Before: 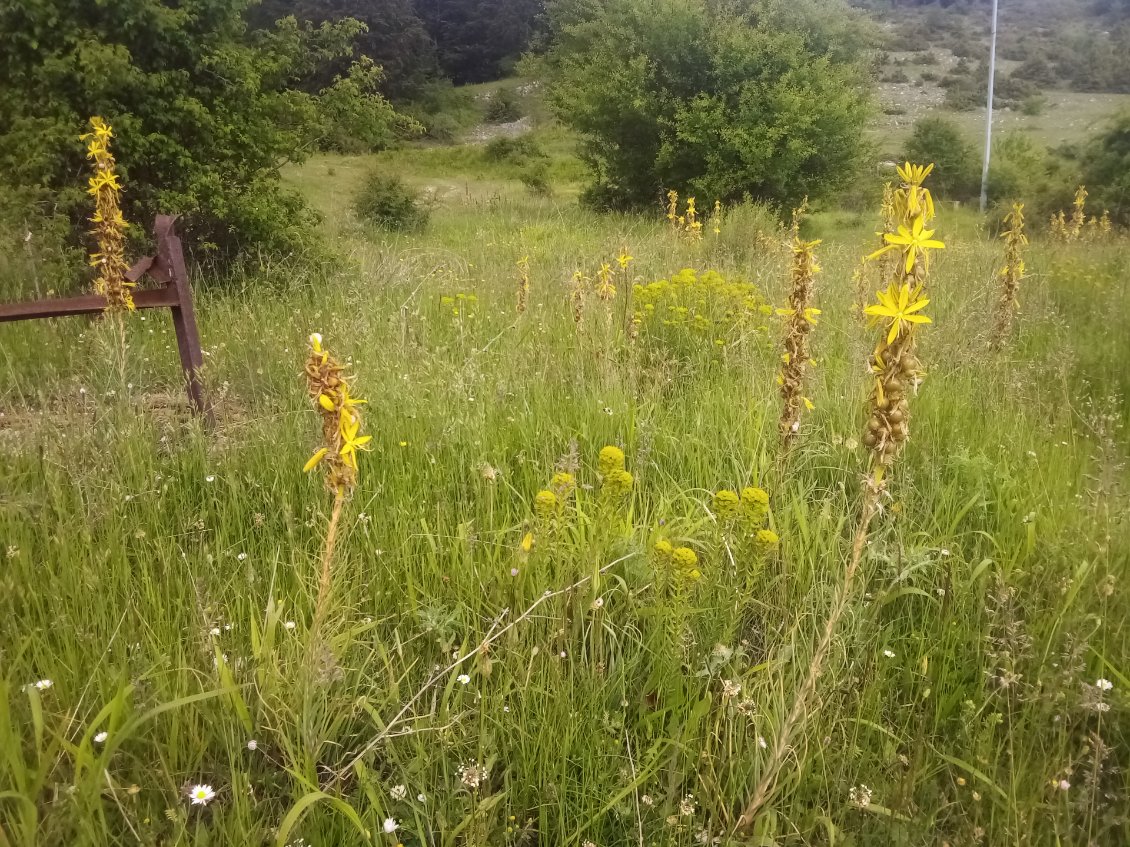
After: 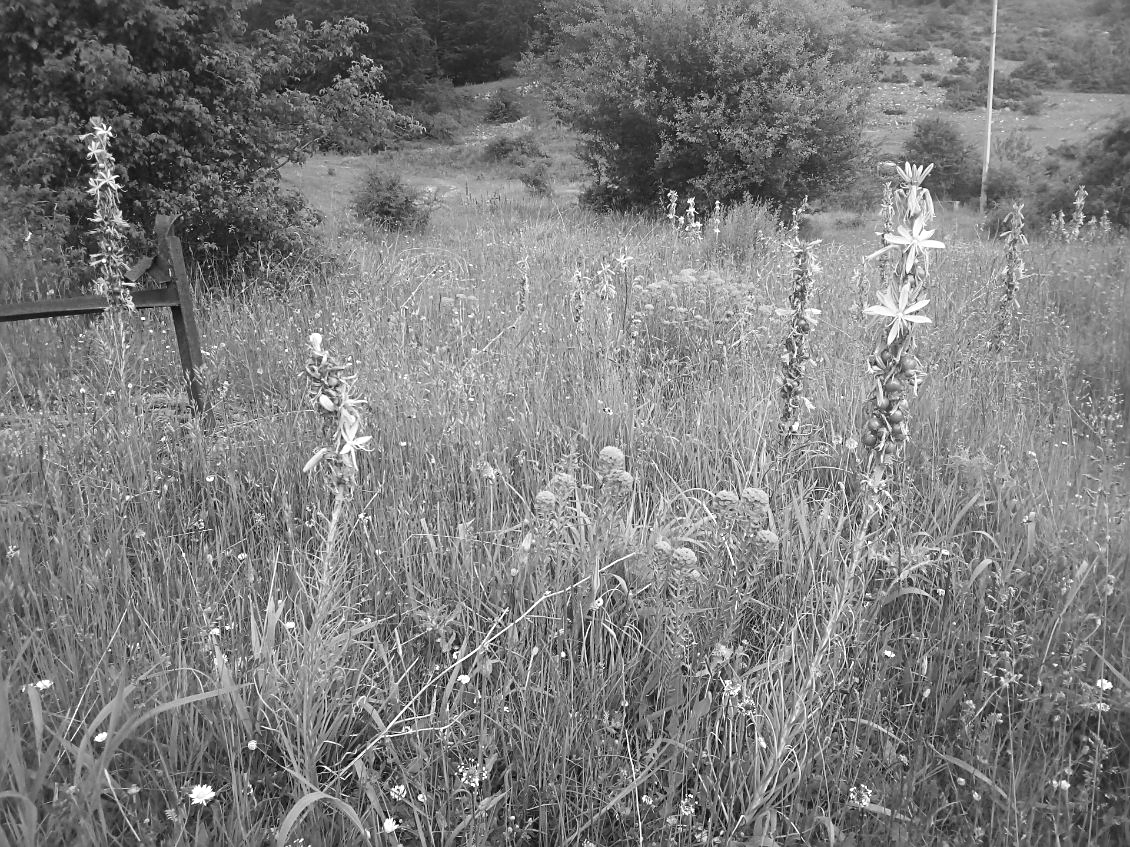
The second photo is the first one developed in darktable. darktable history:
exposure: exposure 0.2 EV, compensate highlight preservation false
monochrome: a -6.99, b 35.61, size 1.4
sharpen: on, module defaults
